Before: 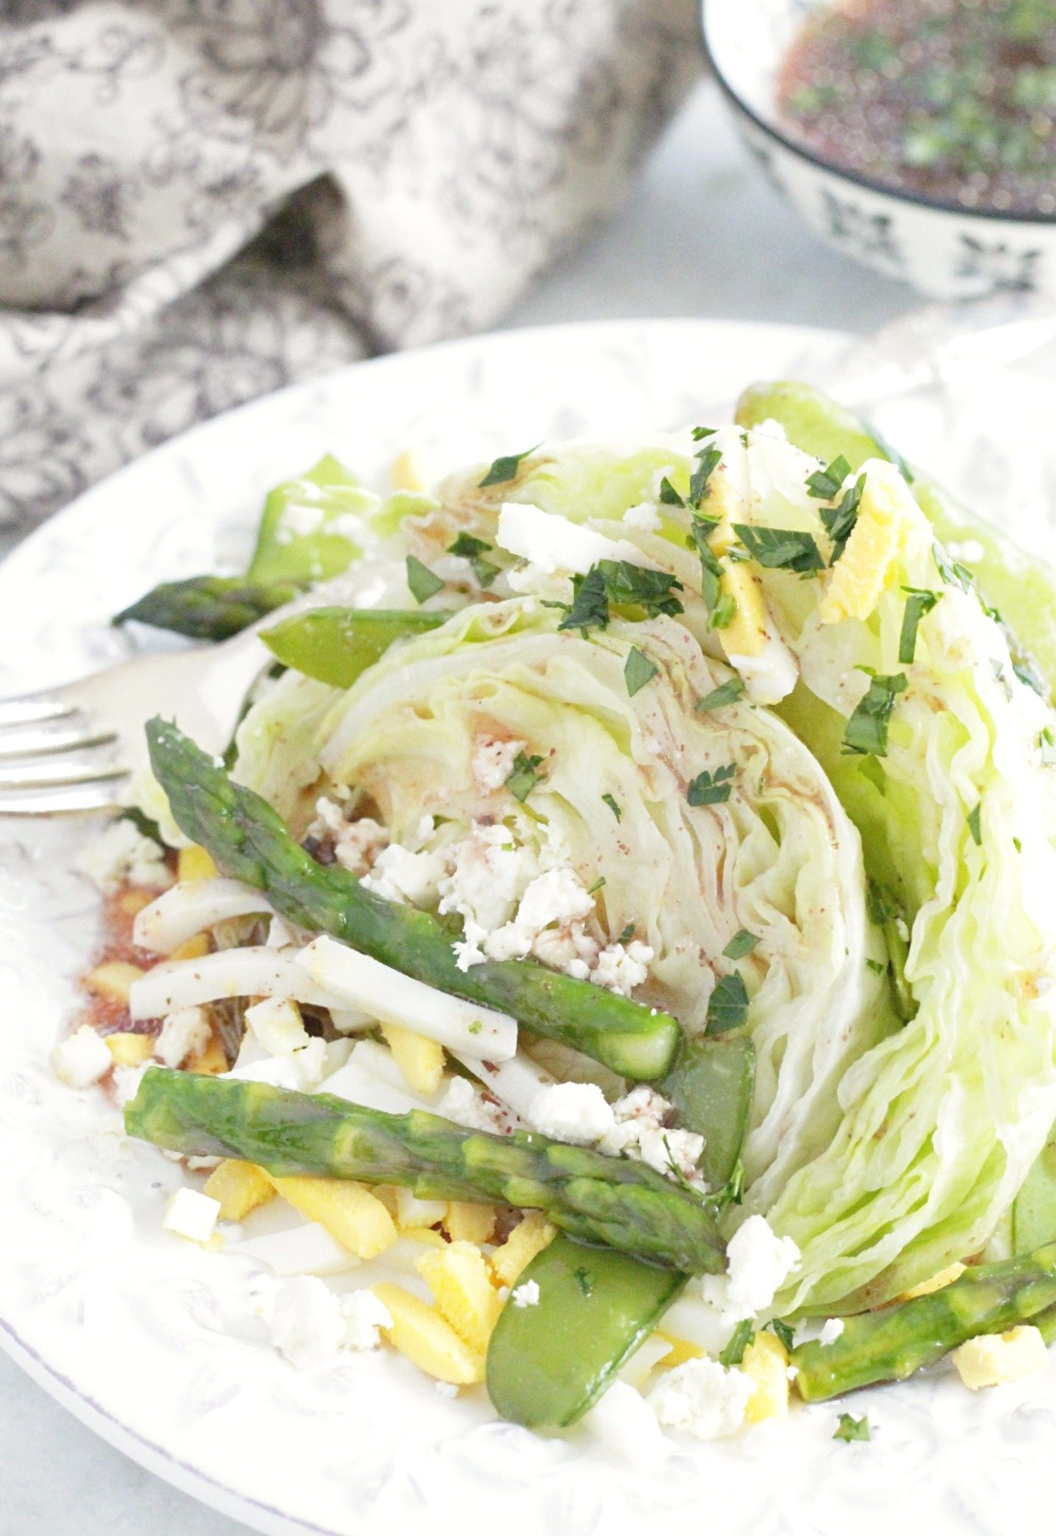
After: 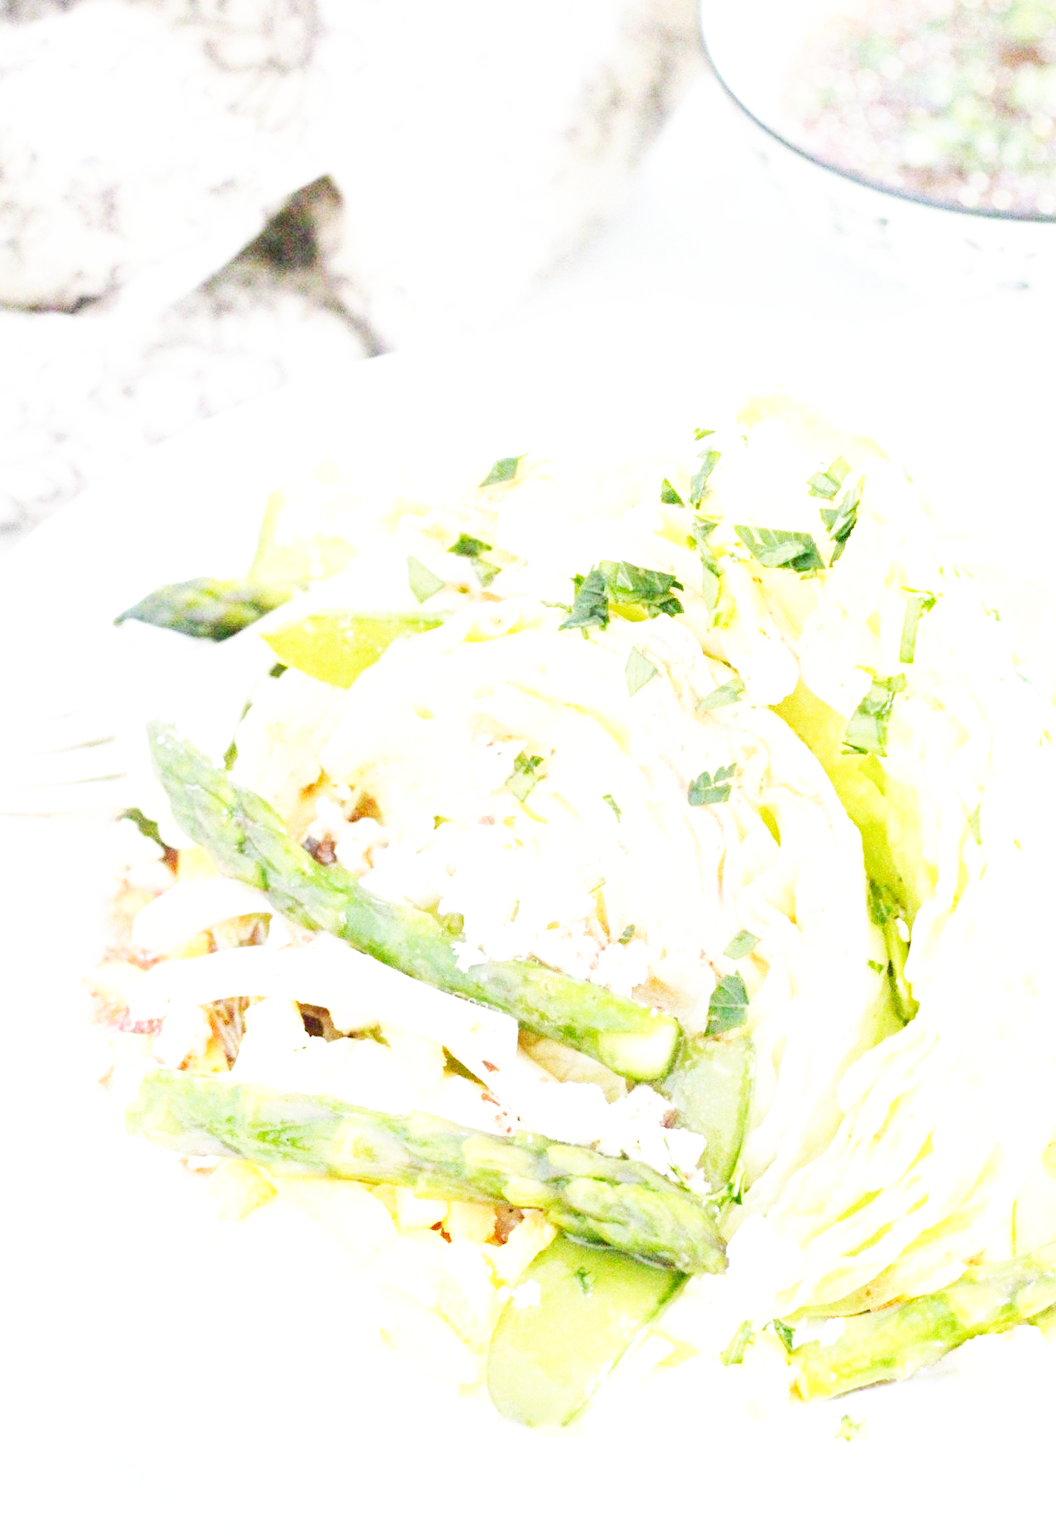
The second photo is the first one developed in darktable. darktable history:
base curve: curves: ch0 [(0, 0) (0.007, 0.004) (0.027, 0.03) (0.046, 0.07) (0.207, 0.54) (0.442, 0.872) (0.673, 0.972) (1, 1)], preserve colors none
exposure: black level correction -0.002, exposure 0.708 EV, compensate exposure bias true, compensate highlight preservation false
